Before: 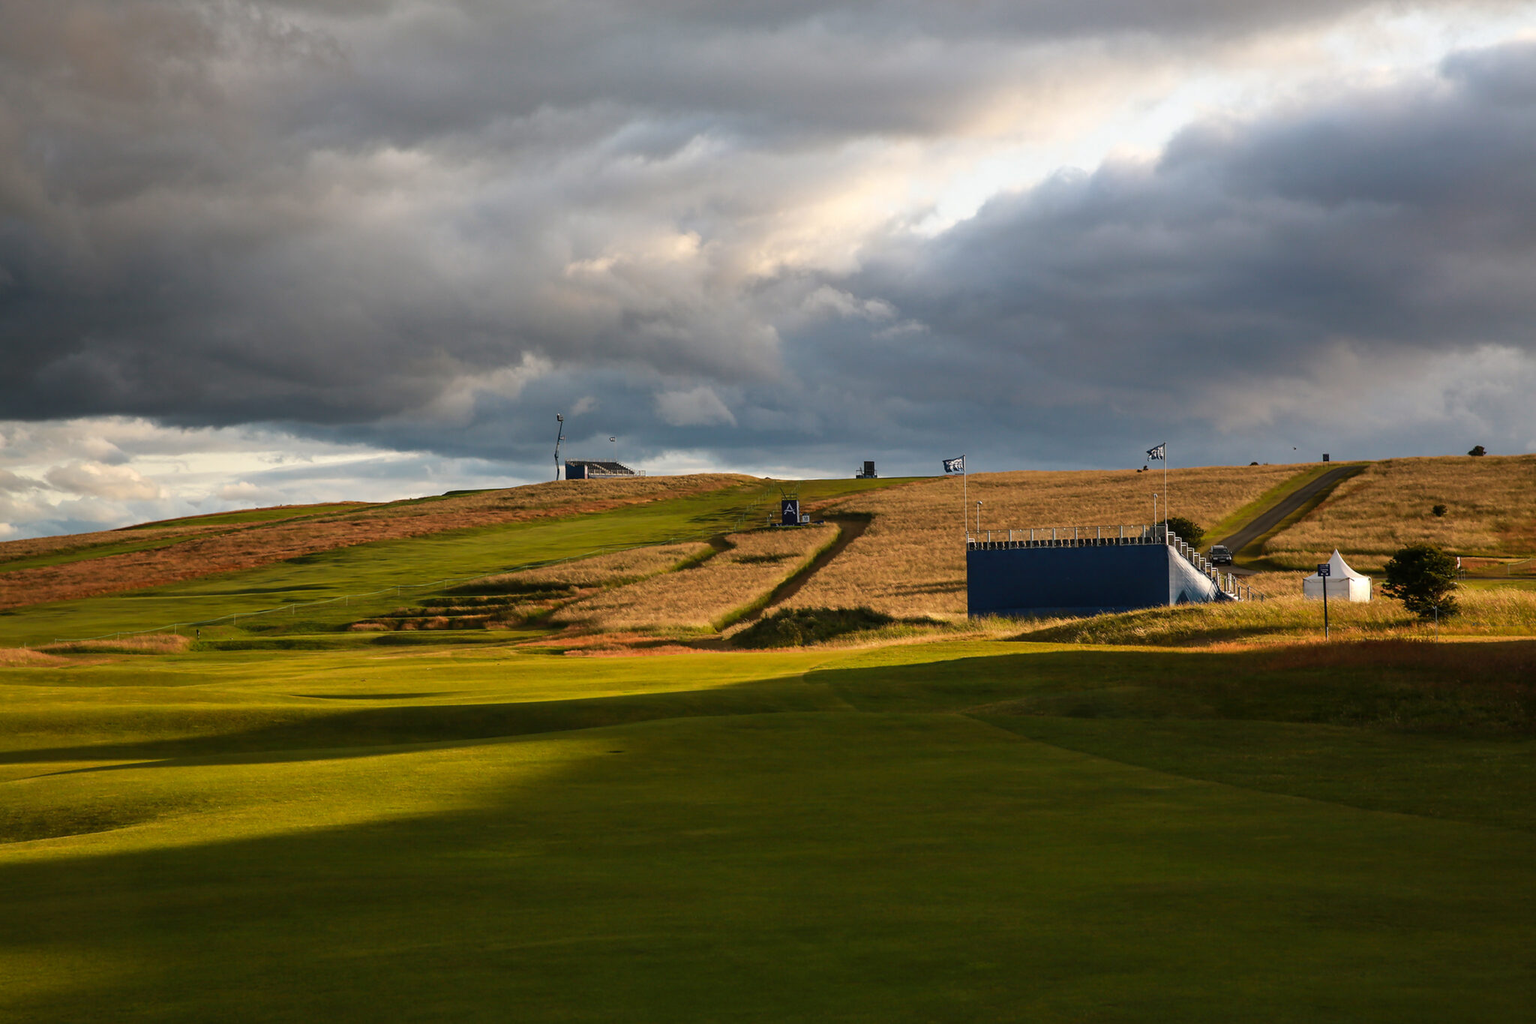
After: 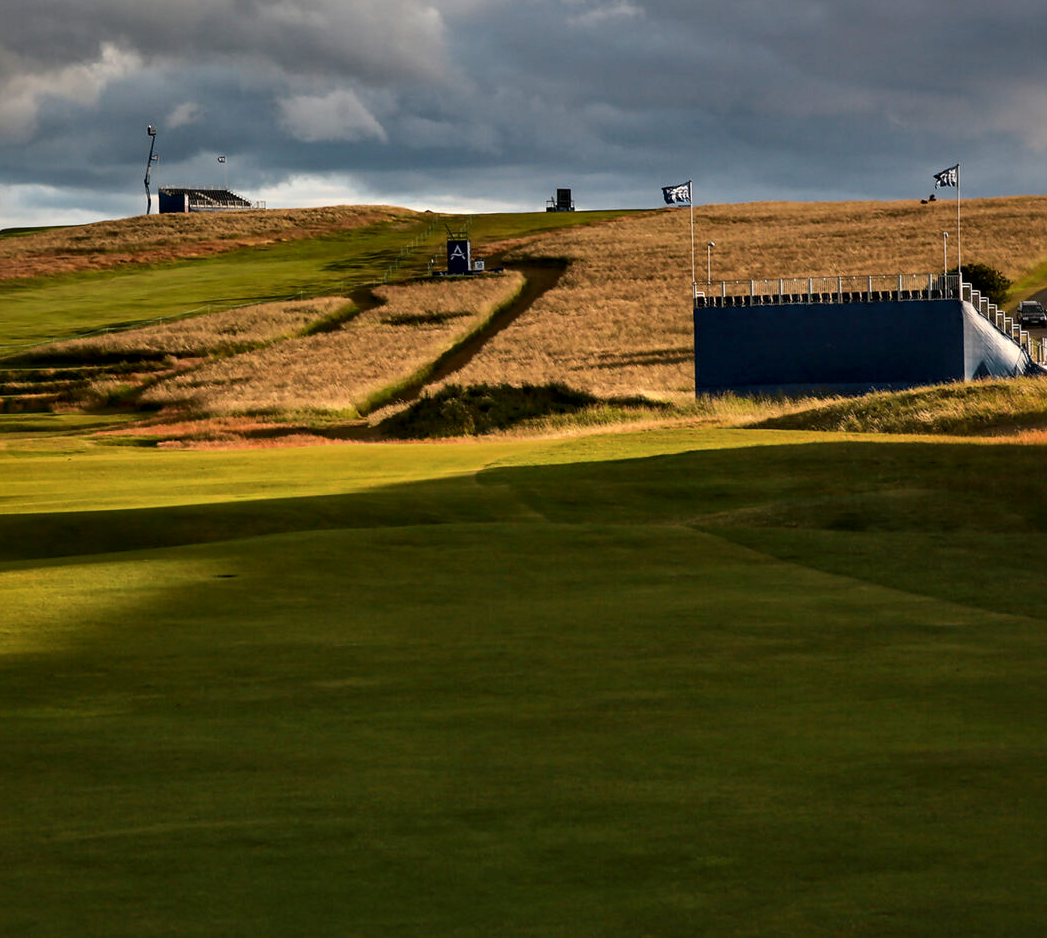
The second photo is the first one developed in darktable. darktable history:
crop and rotate: left 29.054%, top 31.265%, right 19.821%
local contrast: mode bilateral grid, contrast 24, coarseness 60, detail 152%, midtone range 0.2
